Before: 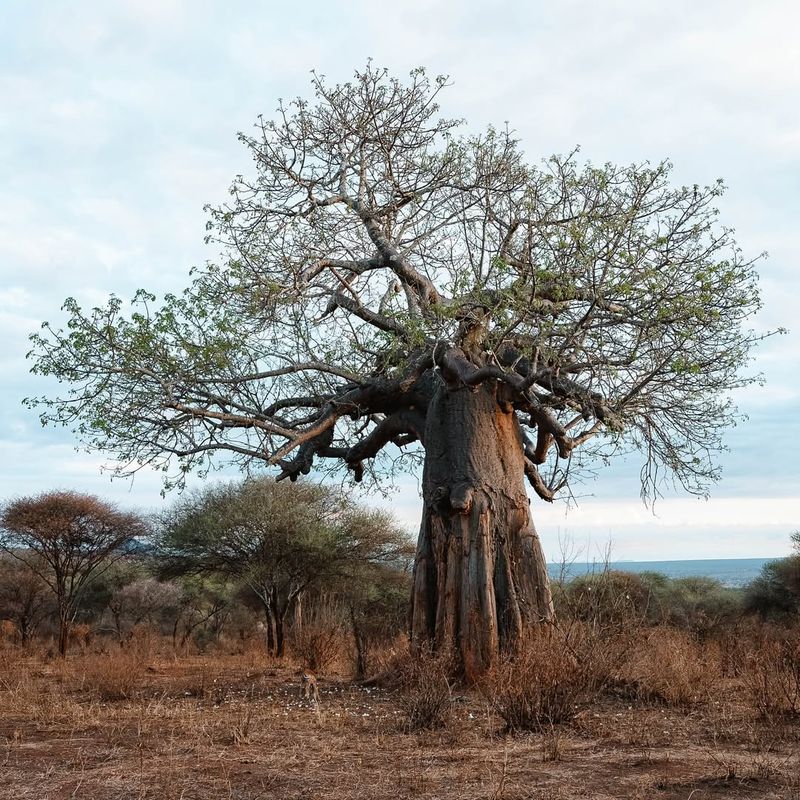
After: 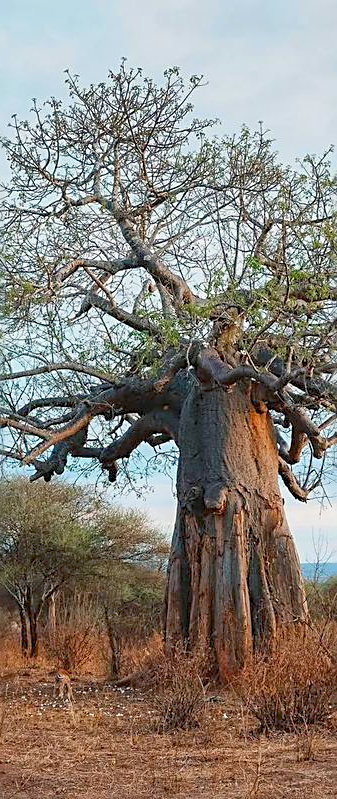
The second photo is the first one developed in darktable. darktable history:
contrast brightness saturation: saturation 0.183
exposure: black level correction 0, exposure 0.596 EV, compensate exposure bias true, compensate highlight preservation false
shadows and highlights: low approximation 0.01, soften with gaussian
crop: left 30.815%, right 27.035%
sharpen: on, module defaults
color balance rgb: shadows lift › chroma 4.244%, shadows lift › hue 251.9°, perceptual saturation grading › global saturation 0.09%, global vibrance 24.234%, contrast -25.644%
